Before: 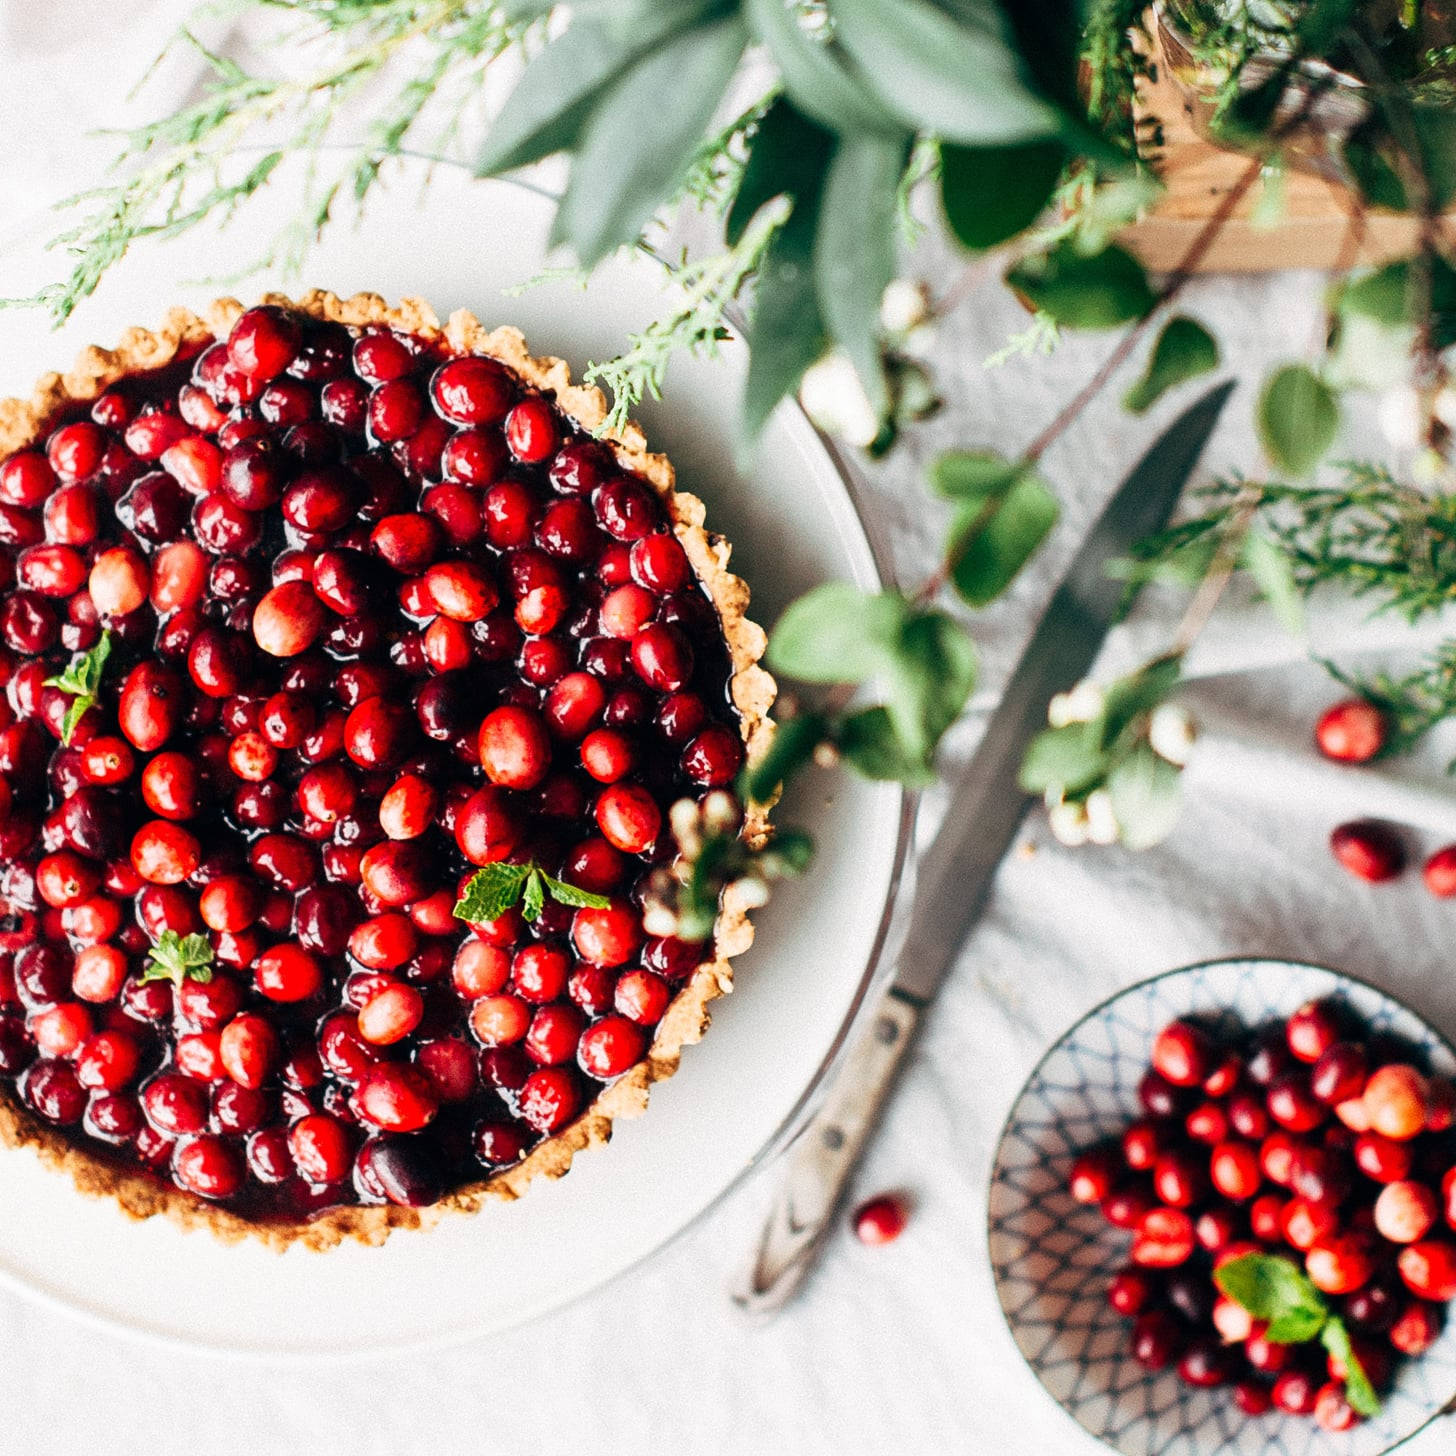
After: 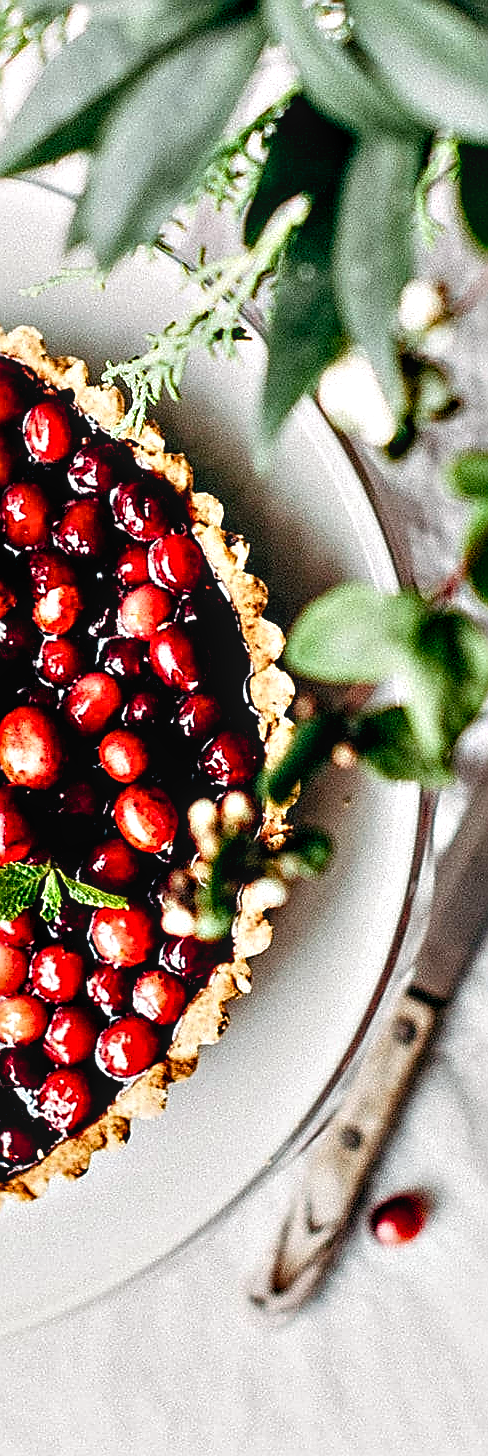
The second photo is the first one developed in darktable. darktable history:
exposure: exposure -0.172 EV, compensate highlight preservation false
contrast equalizer: y [[0.6 ×6], [0.55 ×6], [0 ×6], [0 ×6], [0 ×6]]
sharpen: radius 1.426, amount 1.254, threshold 0.645
crop: left 33.158%, right 33.306%
local contrast: on, module defaults
color balance rgb: power › luminance -3.662%, power › chroma 0.533%, power › hue 37.6°, perceptual saturation grading › global saturation 20%, perceptual saturation grading › highlights -25.775%, perceptual saturation grading › shadows 24.568%, global vibrance 10.868%
